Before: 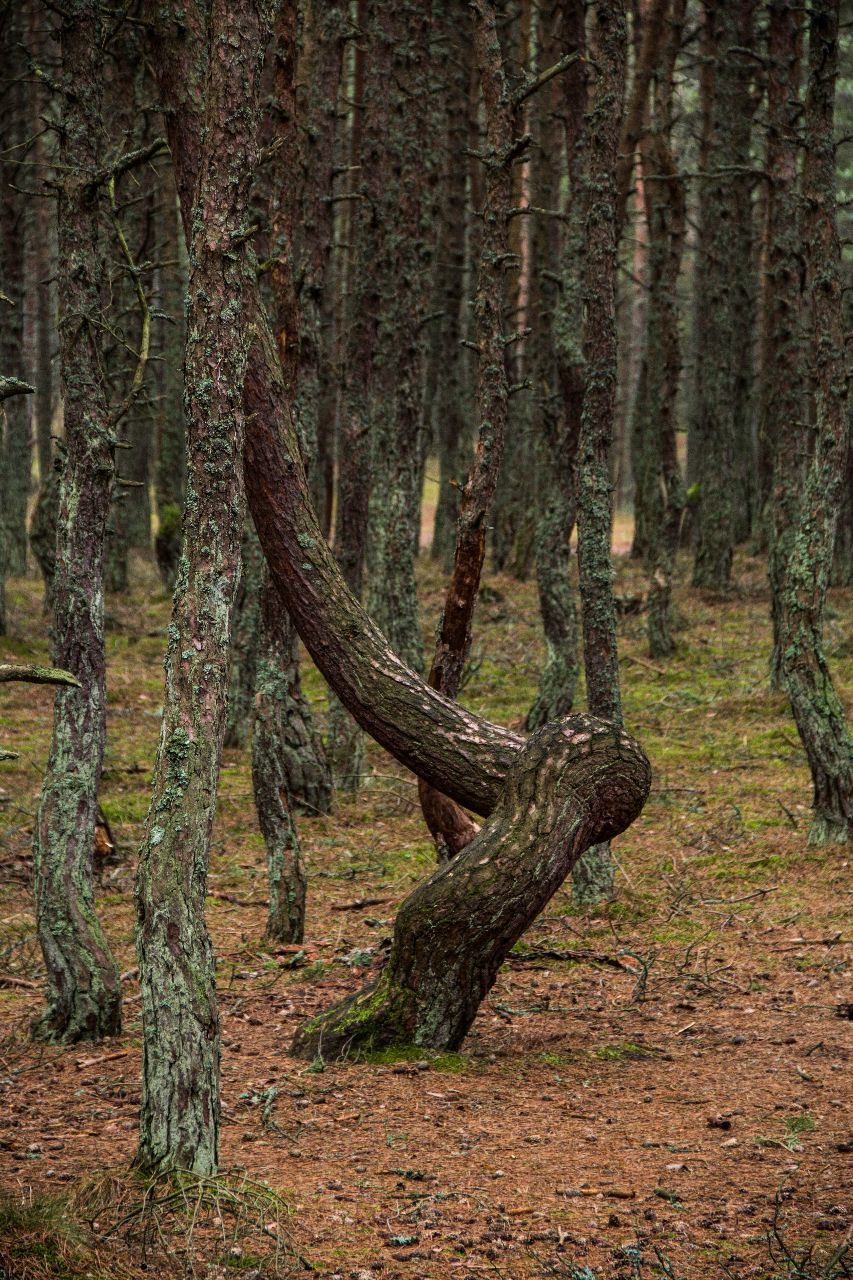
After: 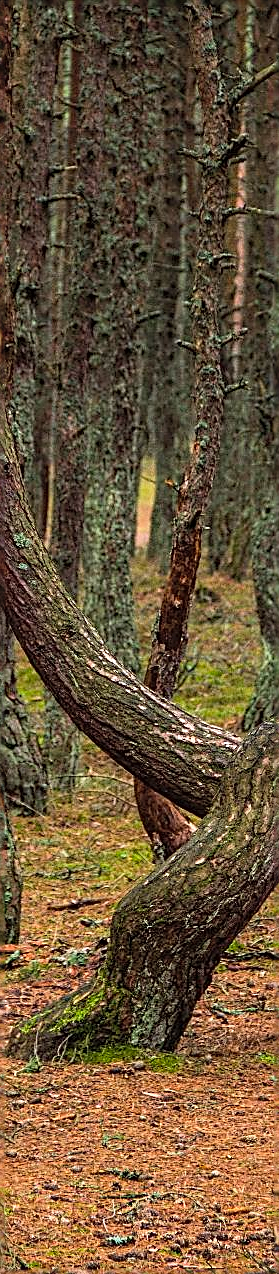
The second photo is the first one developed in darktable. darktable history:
crop: left 33.39%, right 33.183%
contrast brightness saturation: contrast 0.067, brightness 0.178, saturation 0.409
sharpen: radius 1.65, amount 1.292
